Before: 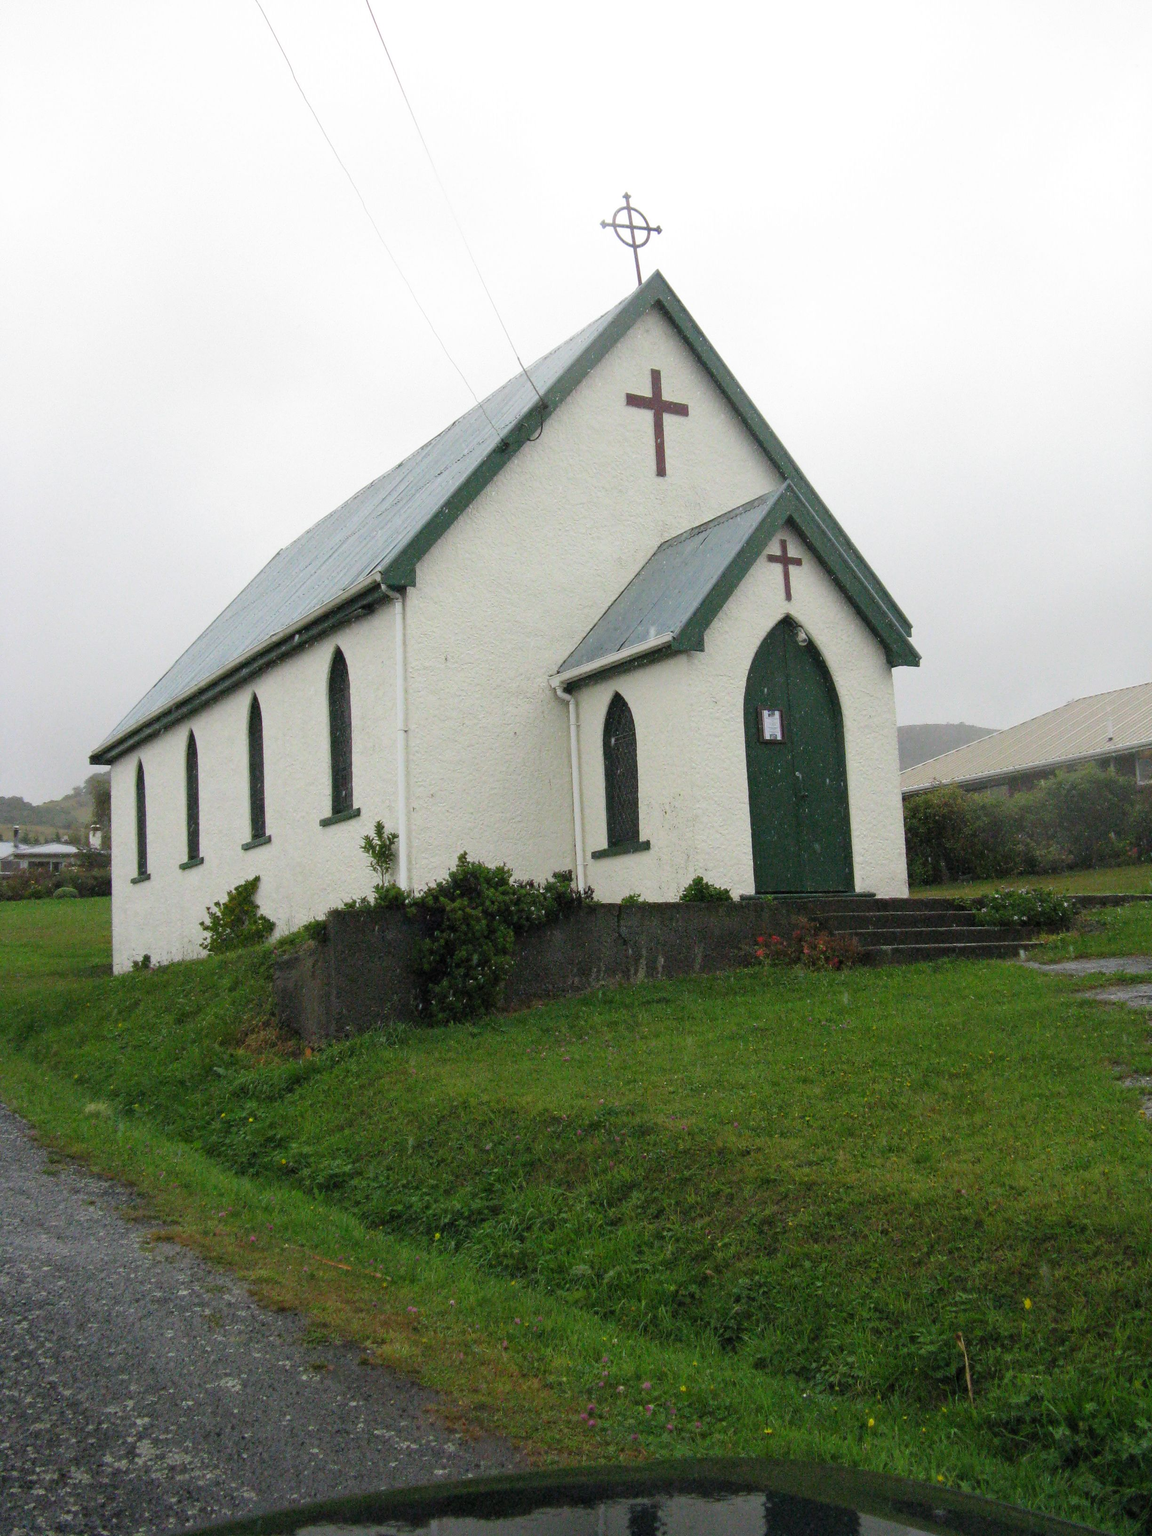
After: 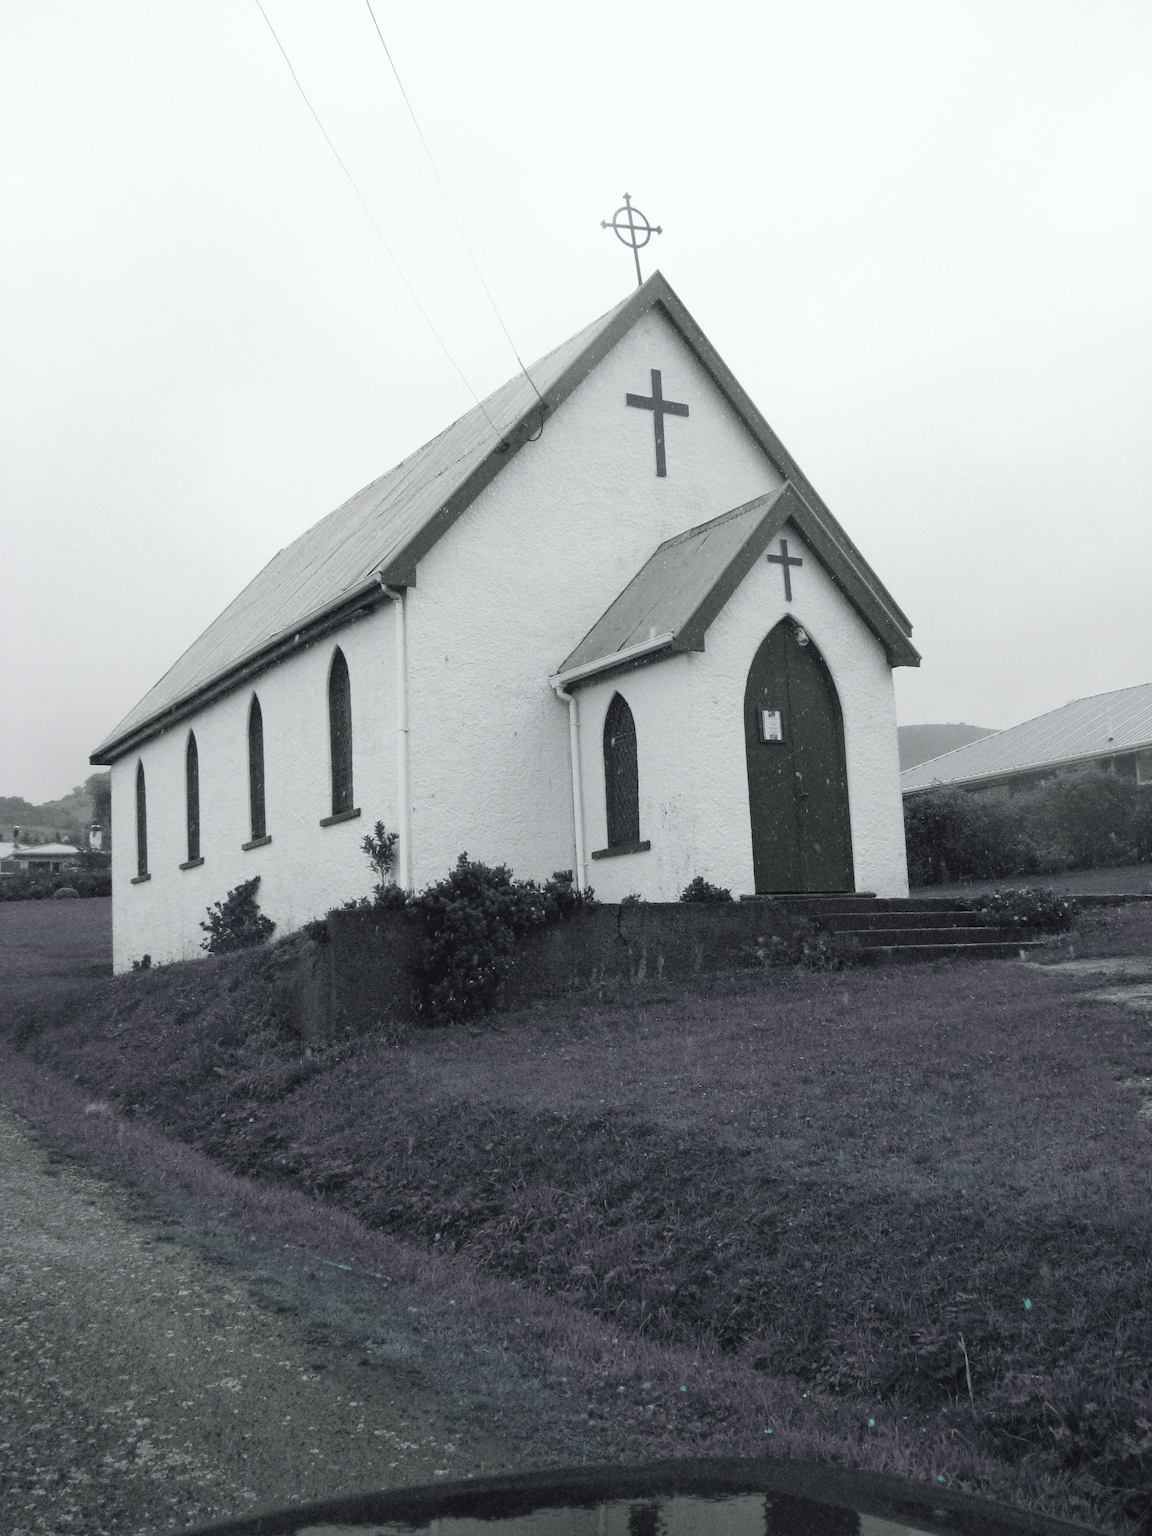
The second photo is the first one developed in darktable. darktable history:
tone curve: curves: ch0 [(0, 0) (0.003, 0.003) (0.011, 0.011) (0.025, 0.024) (0.044, 0.043) (0.069, 0.068) (0.1, 0.097) (0.136, 0.132) (0.177, 0.173) (0.224, 0.219) (0.277, 0.27) (0.335, 0.327) (0.399, 0.389) (0.468, 0.456) (0.543, 0.547) (0.623, 0.626) (0.709, 0.711) (0.801, 0.802) (0.898, 0.898) (1, 1)], preserve colors none
color look up table: target L [93.7, 90.59, 96.68, 80.31, 88.61, 80.93, 92.25, 80.28, 81.44, 85.06, 62.18, 53.94, 62.15, 52.77, 47.79, 52.96, 41.65, 15.53, 90.65, 89.32, 87.91, 79.56, 76.21, 73.49, 79.01, 69.98, 53.87, 64.79, 49.61, 38.55, 27.04, 14.68, 95.55, 77.79, 77.31, 88.38, 67.85, 76.8, 58.99, 89.06, 59.11, 74.59, 33.78, 50, 29.17, 91.78, 94.38, 76.69, 11.25], target a [-19.67, -44.94, -4.57, 17.8, 5.746, -30.08, -5.049, 11.41, -2.953, -16, 24.77, -1.701, -6.022, 7.173, 11.72, -21.67, -7.945, 0.031, -9.614, 2.759, -21.51, 6.017, -13.01, -5.078, 15.69, 3.93, -6.007, 13.69, -13.09, 8.059, 0.014, 4.882, 0.459, 4.79, 10.57, 3.959, 0.796, 1.449, 23.2, -2.743, 13.38, 5.648, 13, 0.679, 7.153, -14.69, -1.501, -7.696, 0.107], target b [7.23, 17.58, 5.782, -26.94, -5.46, 0.341, 20.5, -3.985, 2.244, 15.65, -21.44, -23.91, 14.02, -5.74, -12.06, 1.501, 6.634, -6.558, -1.705, -7.091, -8.668, -12.73, -16.6, -12.43, -28.46, -26.43, -0.881, -26.02, -10.35, -16.09, -3.367, -9.204, -3.021, -14.93, -31.75, -14.8, -4.279, -7.825, -59.64, -13.37, -34.96, -19.82, -34.71, -10.68, -22.04, 0.901, -5.325, -7.652, -2.229], num patches 49
